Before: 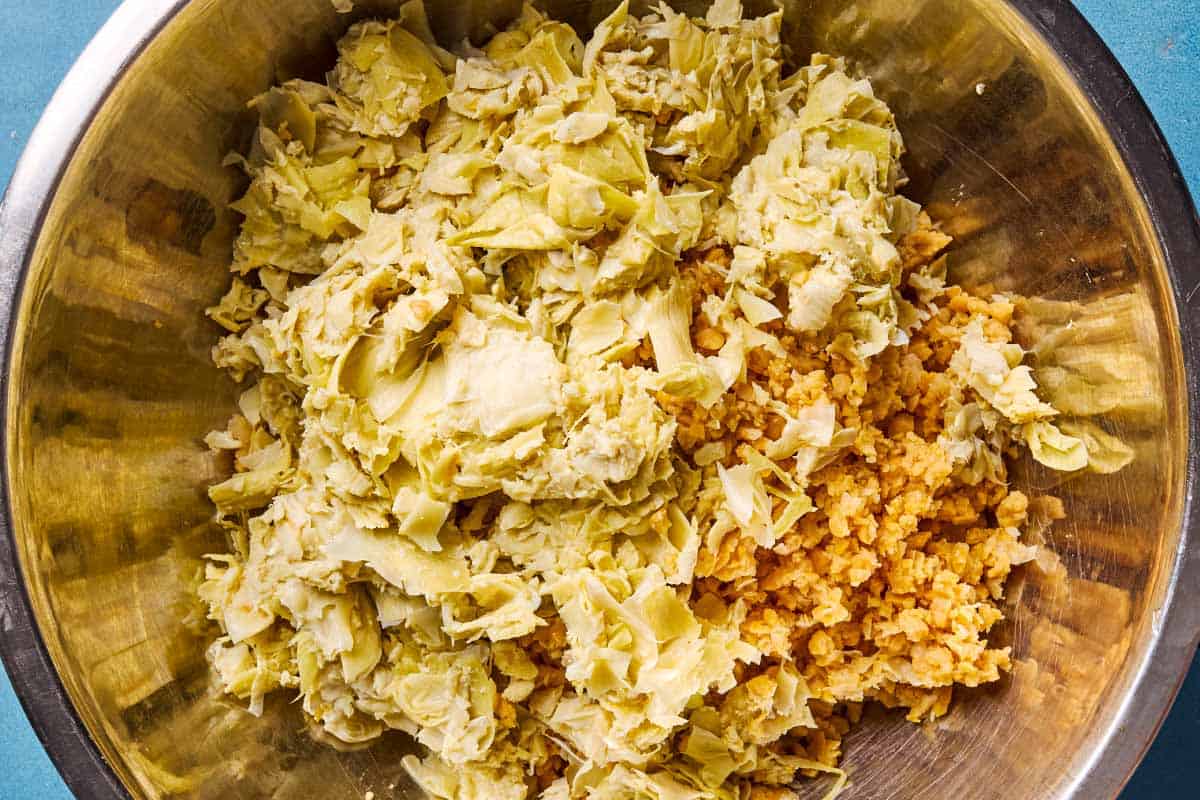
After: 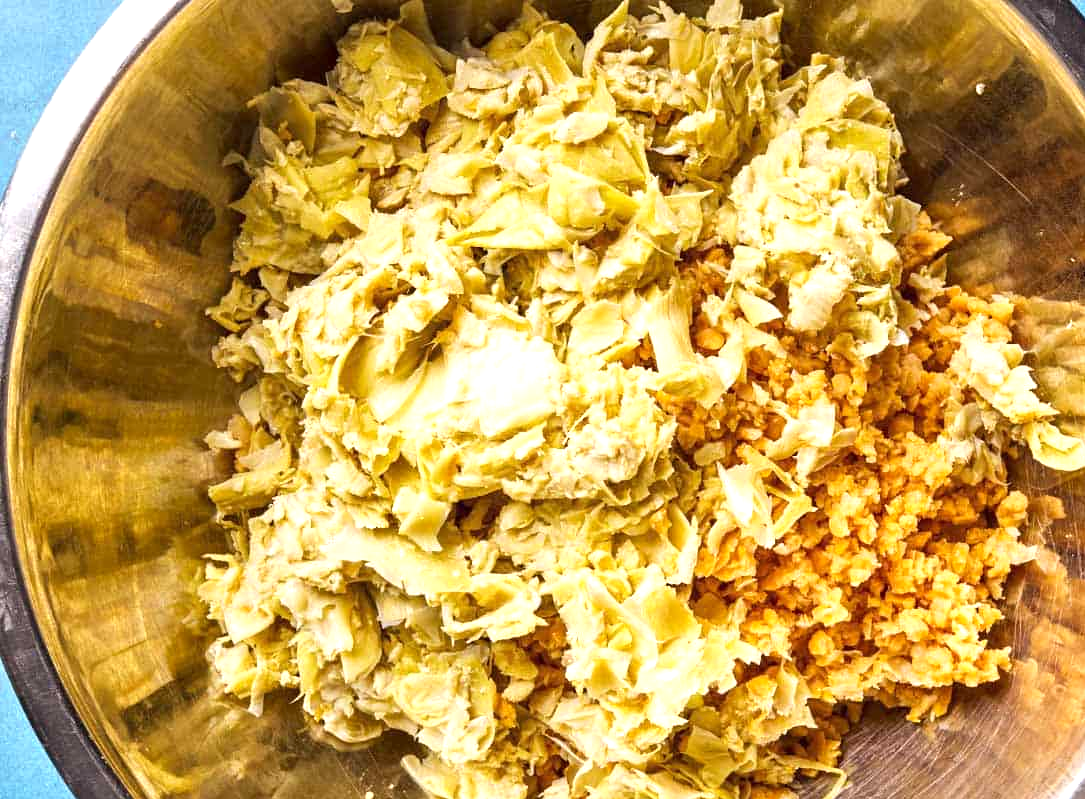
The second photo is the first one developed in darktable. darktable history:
crop: right 9.509%, bottom 0.031%
exposure: exposure 0.6 EV, compensate highlight preservation false
color zones: curves: ch0 [(0.25, 0.5) (0.463, 0.627) (0.484, 0.637) (0.75, 0.5)]
